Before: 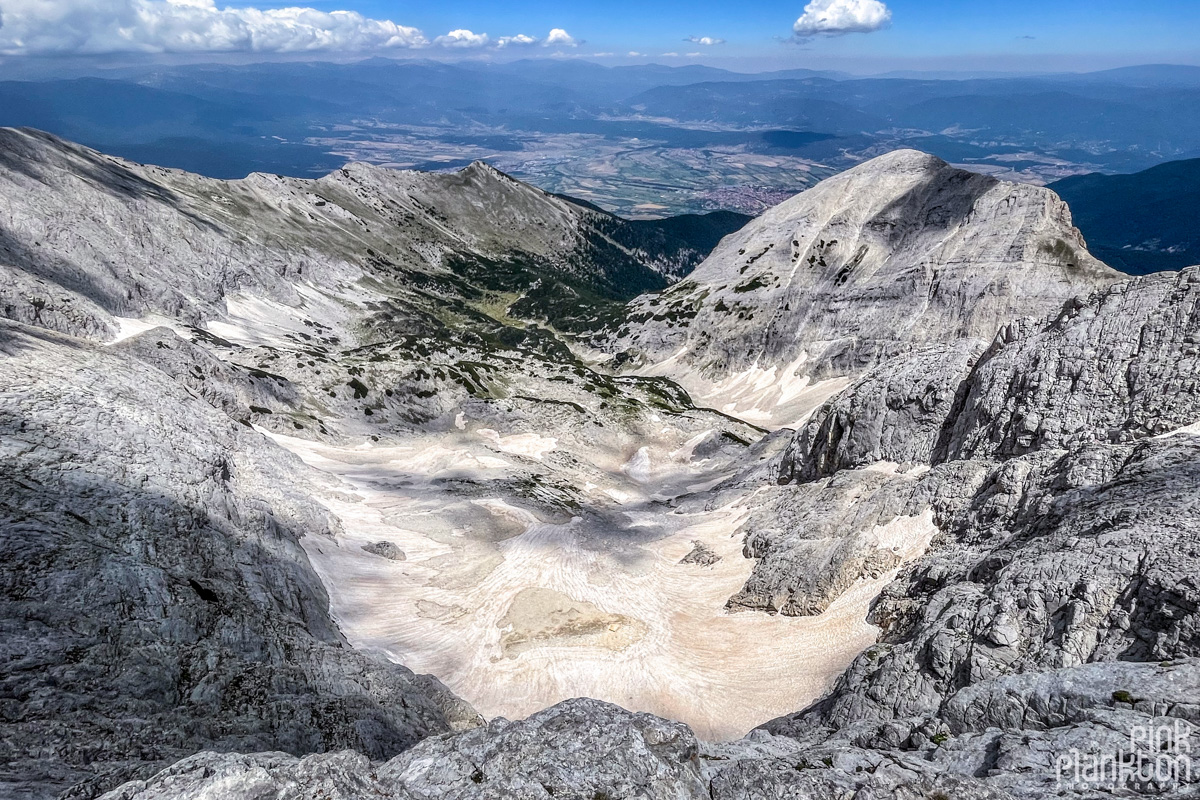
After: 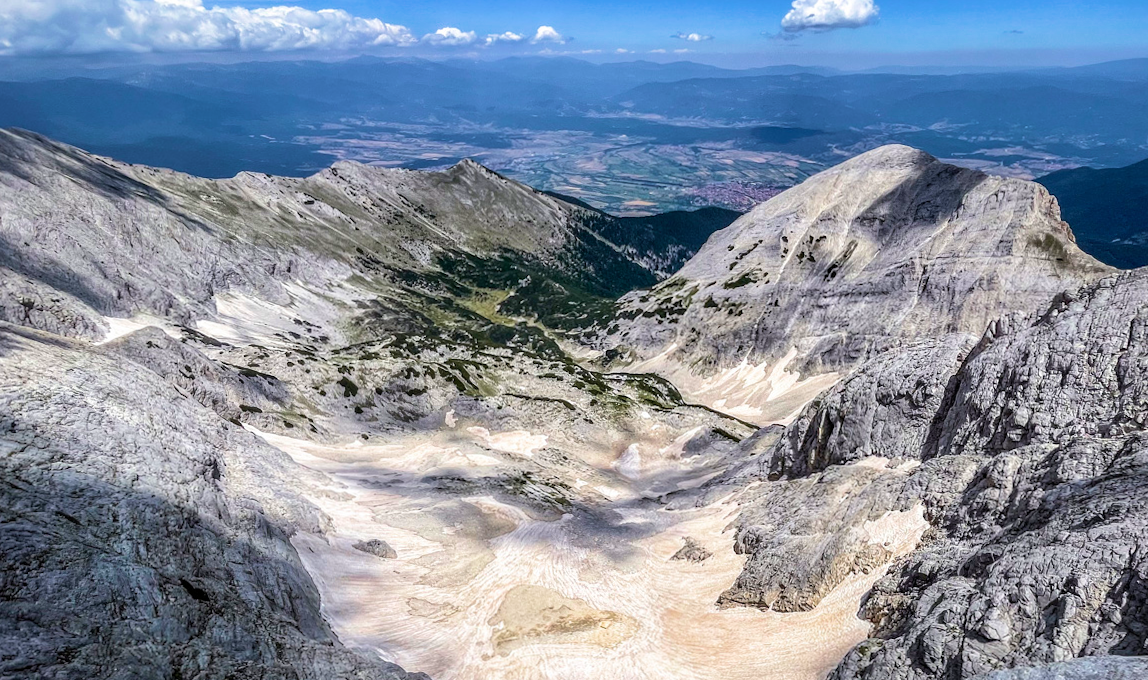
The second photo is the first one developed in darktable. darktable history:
crop and rotate: angle 0.338°, left 0.428%, right 3.015%, bottom 14.22%
velvia: strength 45.26%
